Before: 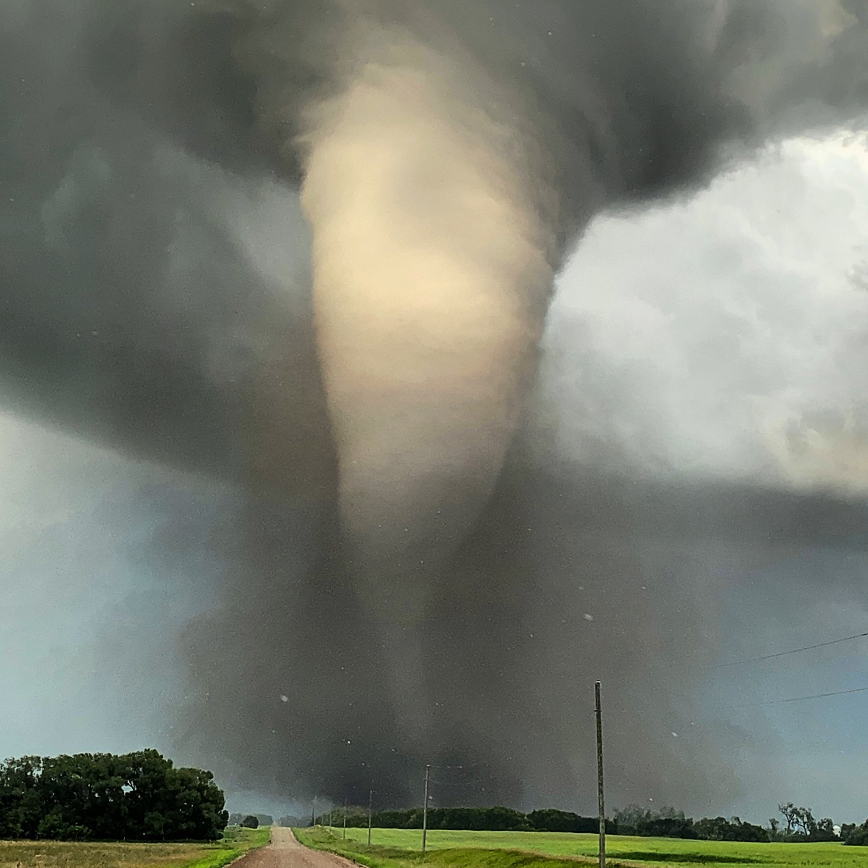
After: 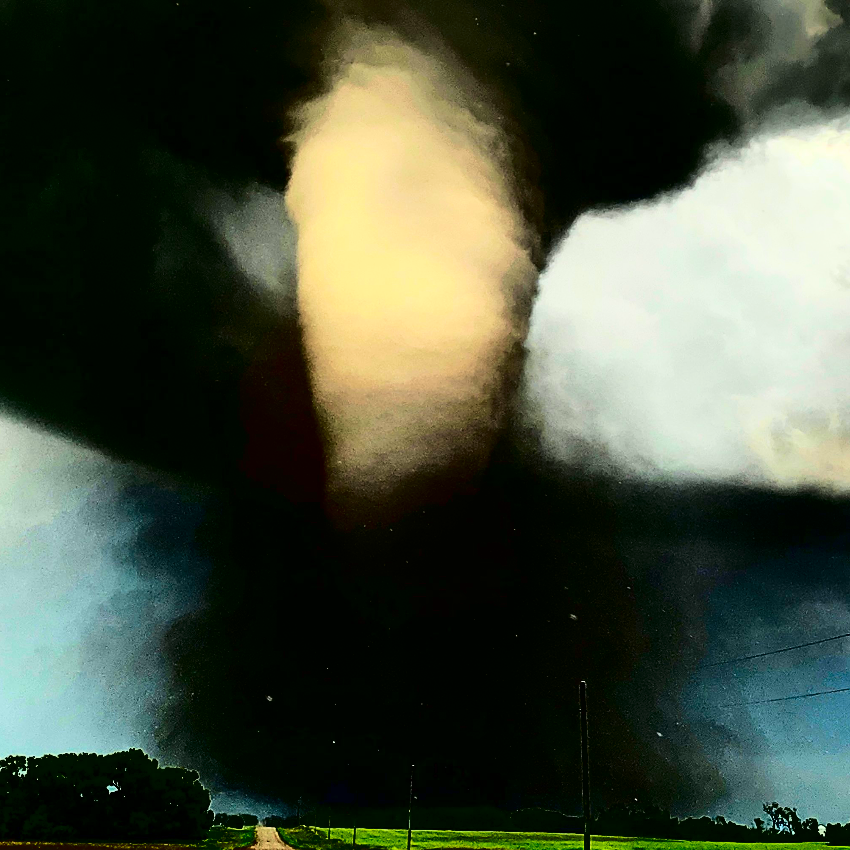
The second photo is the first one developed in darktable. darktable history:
velvia: strength 15%
crop: left 1.743%, right 0.268%, bottom 2.011%
contrast brightness saturation: contrast 0.77, brightness -1, saturation 1
